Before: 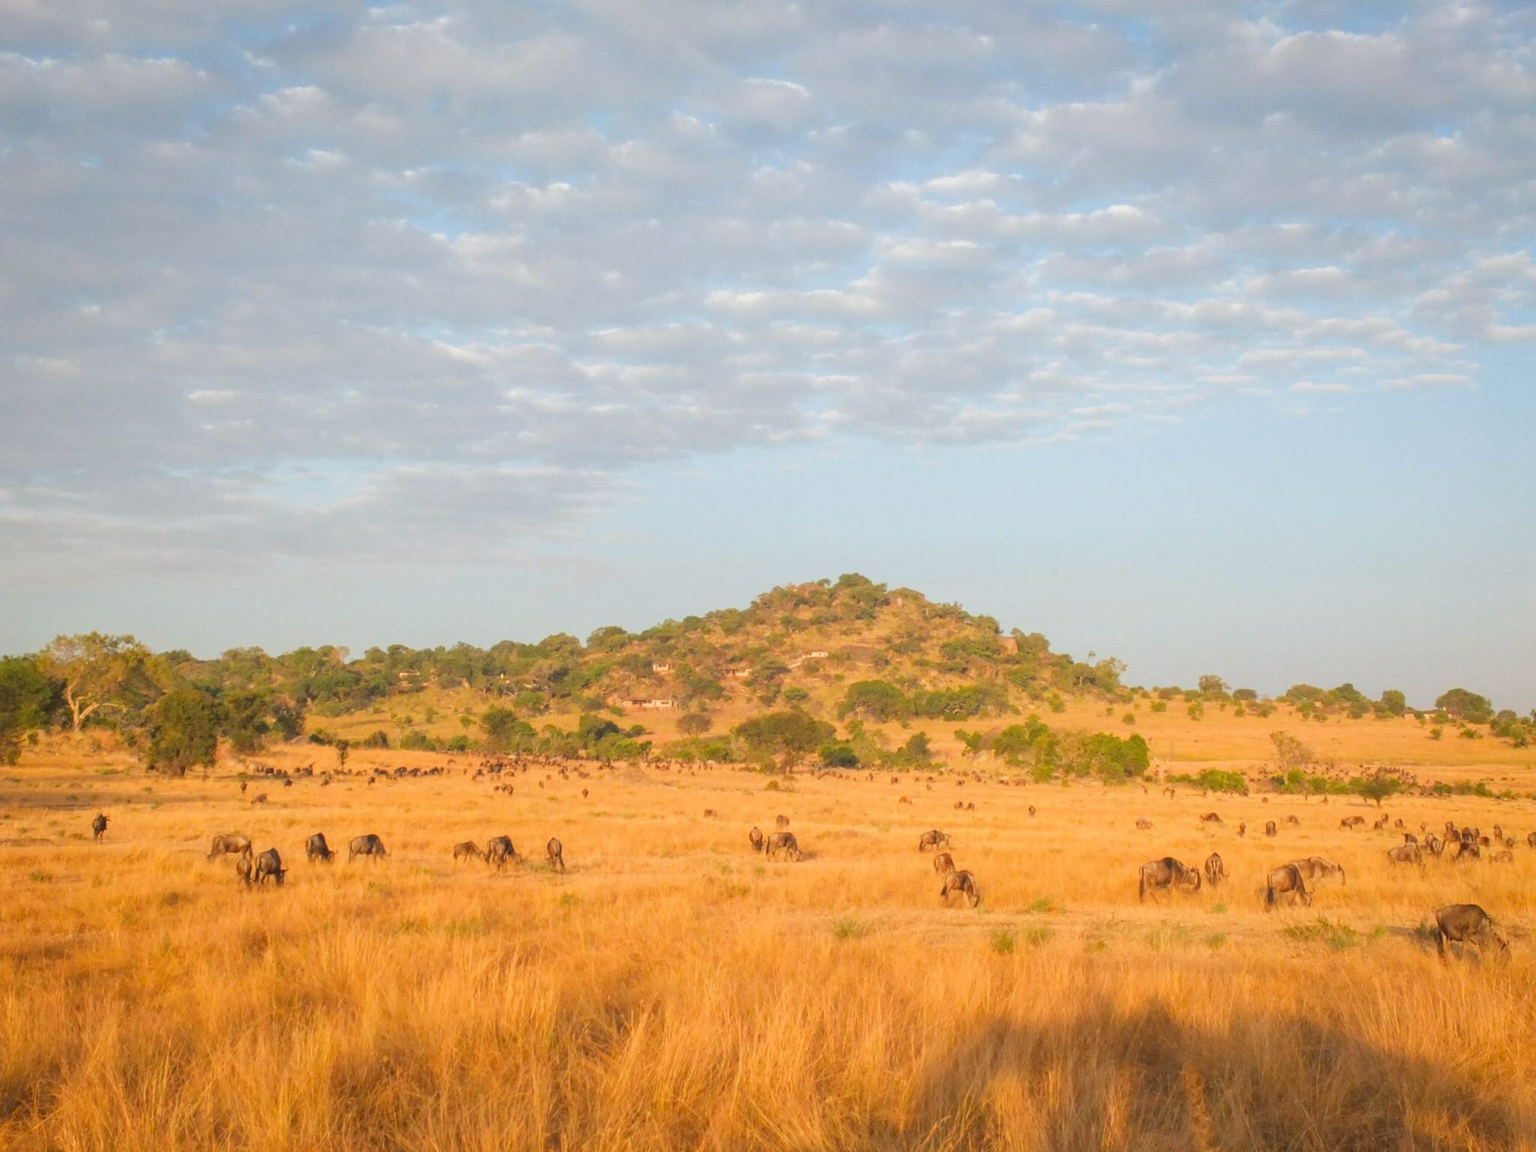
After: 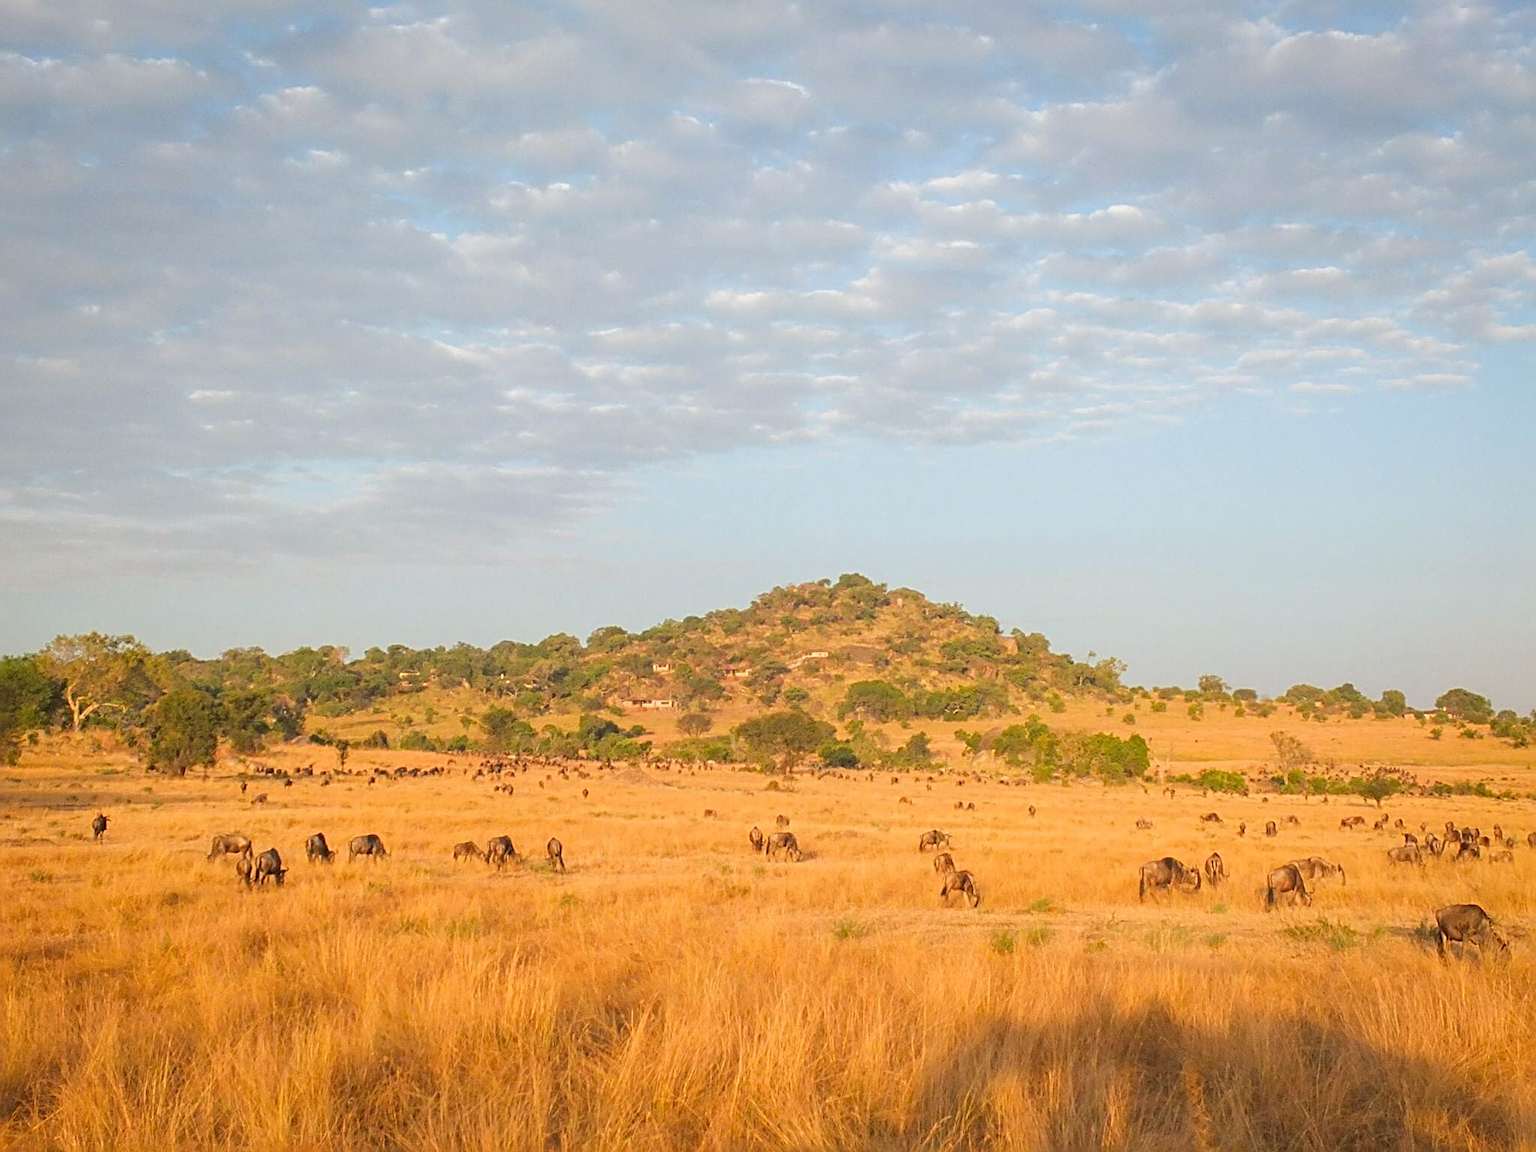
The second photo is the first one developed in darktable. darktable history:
sharpen: radius 2.845, amount 0.728
